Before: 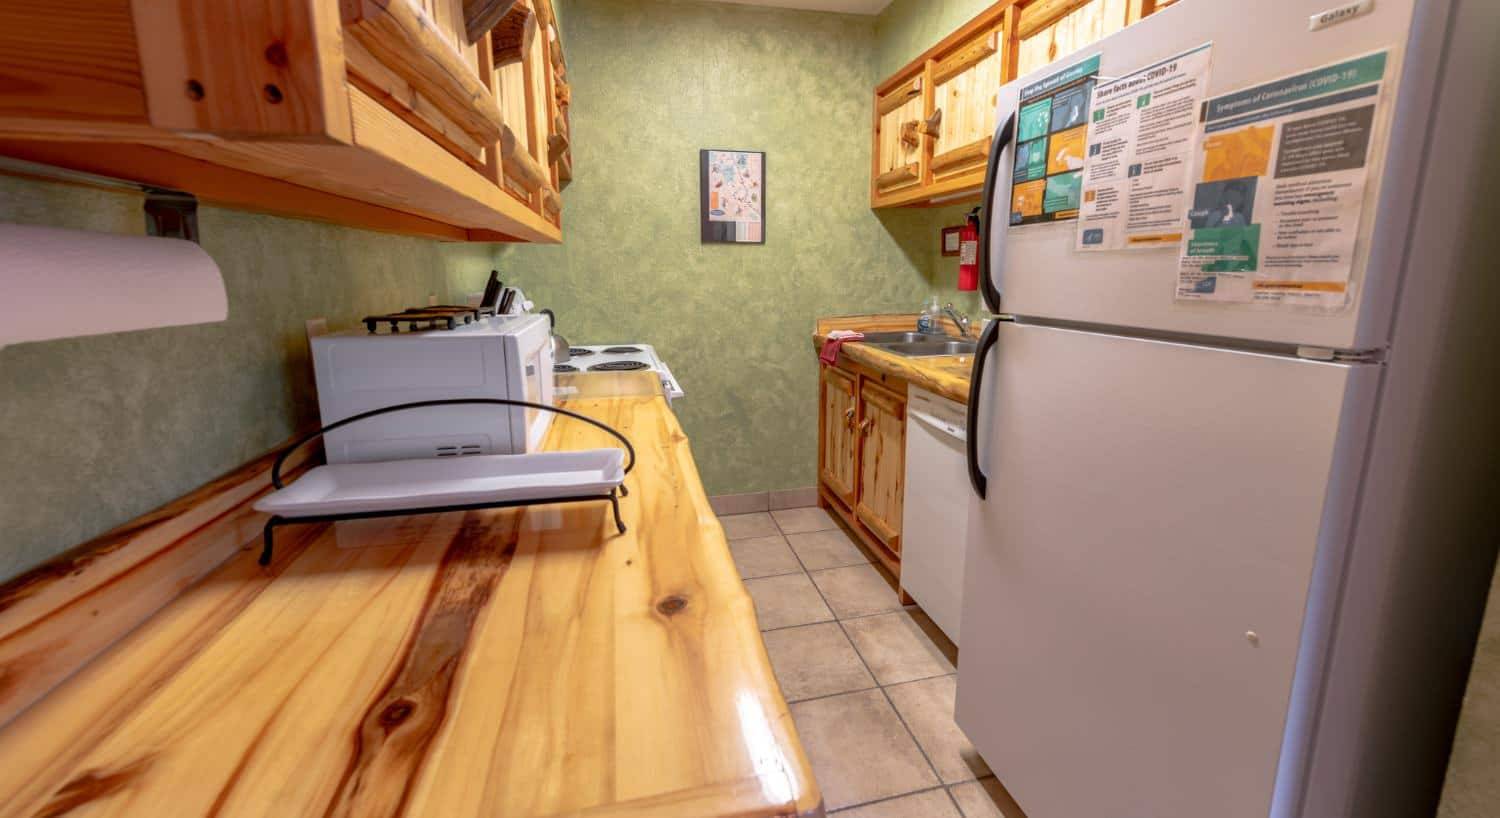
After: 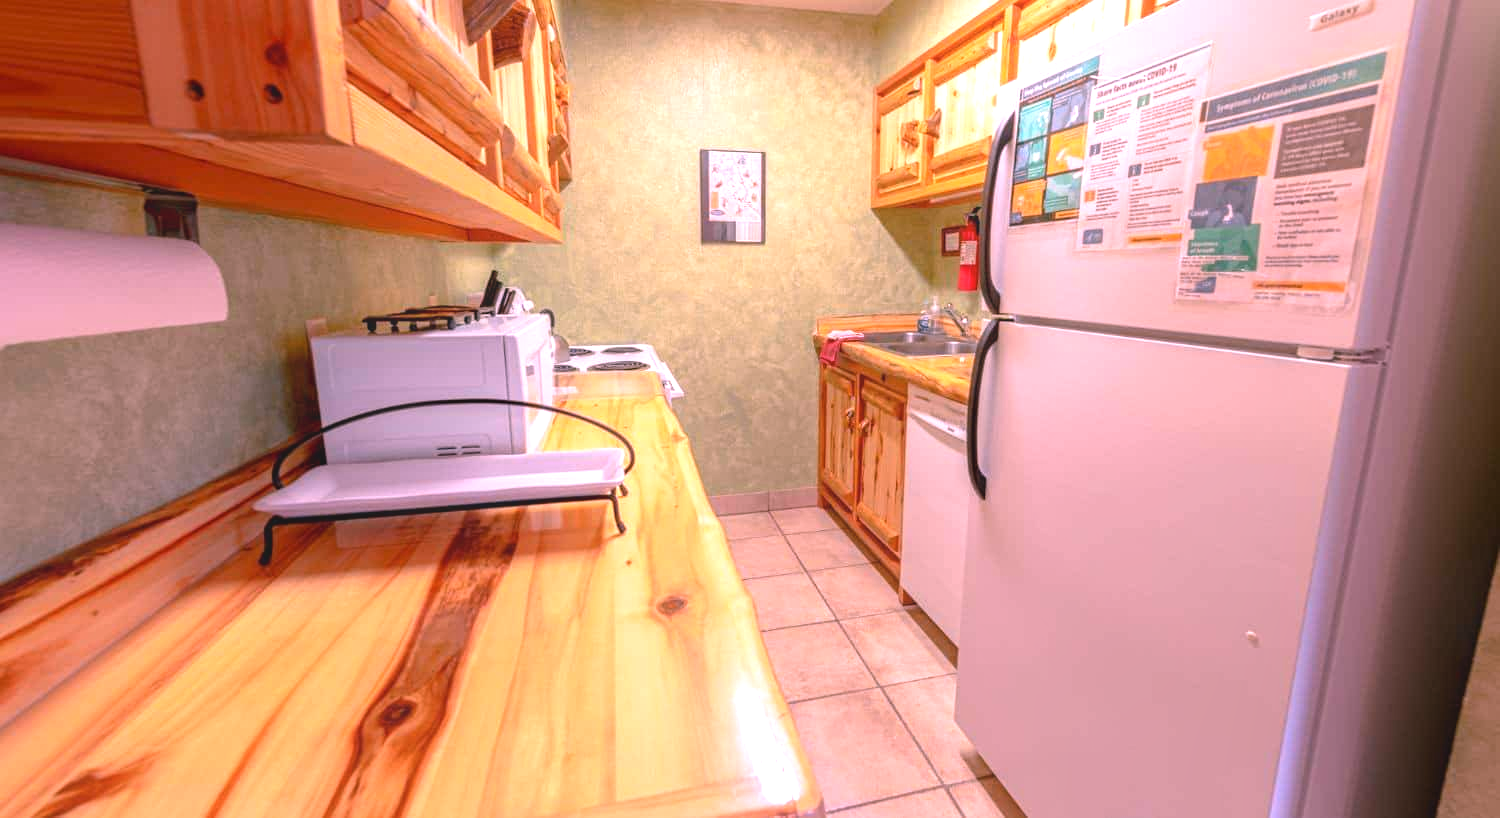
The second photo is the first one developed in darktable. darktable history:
exposure: exposure 0.657 EV, compensate highlight preservation false
white balance: red 1.188, blue 1.11
contrast equalizer: y [[0.439, 0.44, 0.442, 0.457, 0.493, 0.498], [0.5 ×6], [0.5 ×6], [0 ×6], [0 ×6]]
